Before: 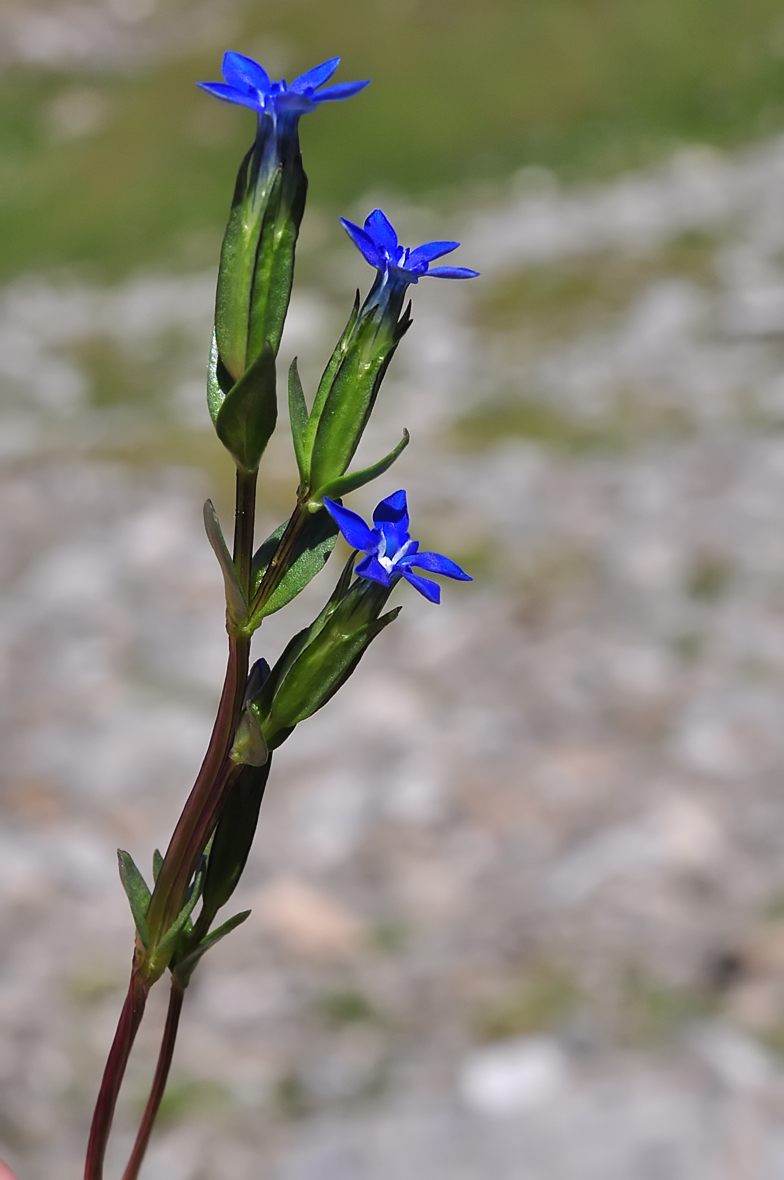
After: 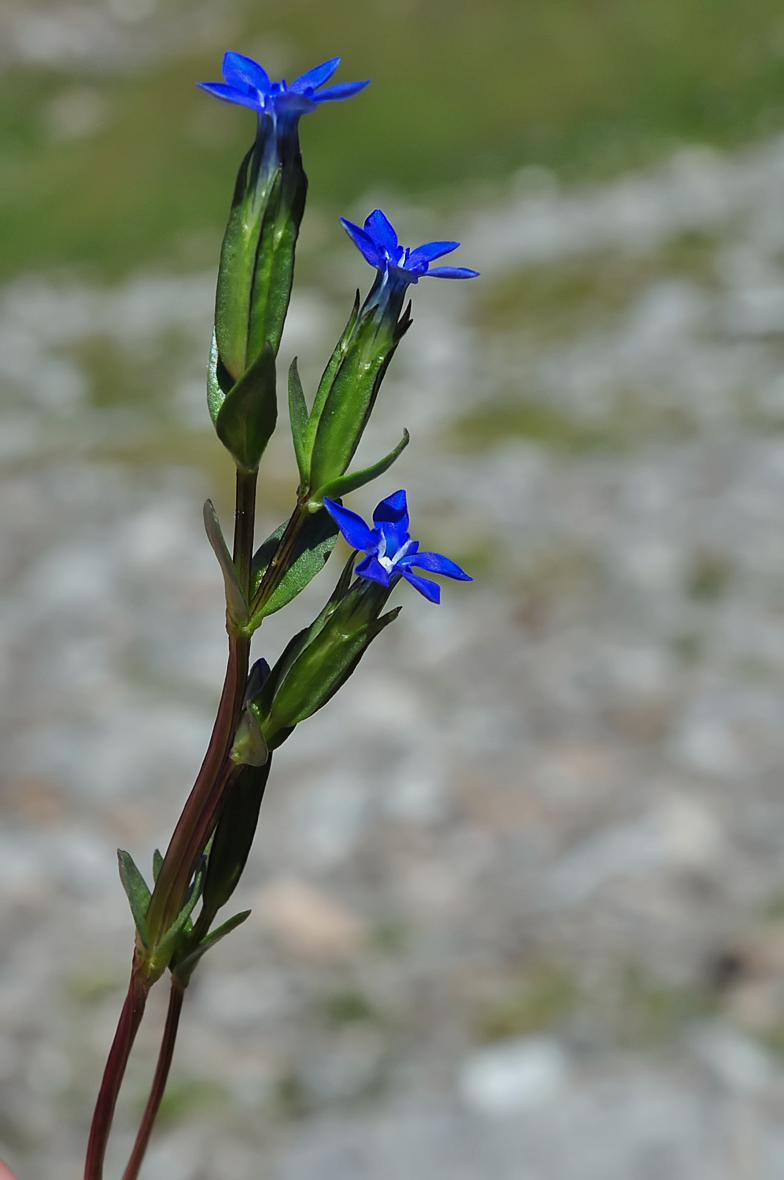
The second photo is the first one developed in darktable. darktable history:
color correction: highlights a* -6.73, highlights b* 0.389
exposure: exposure -0.208 EV, compensate highlight preservation false
